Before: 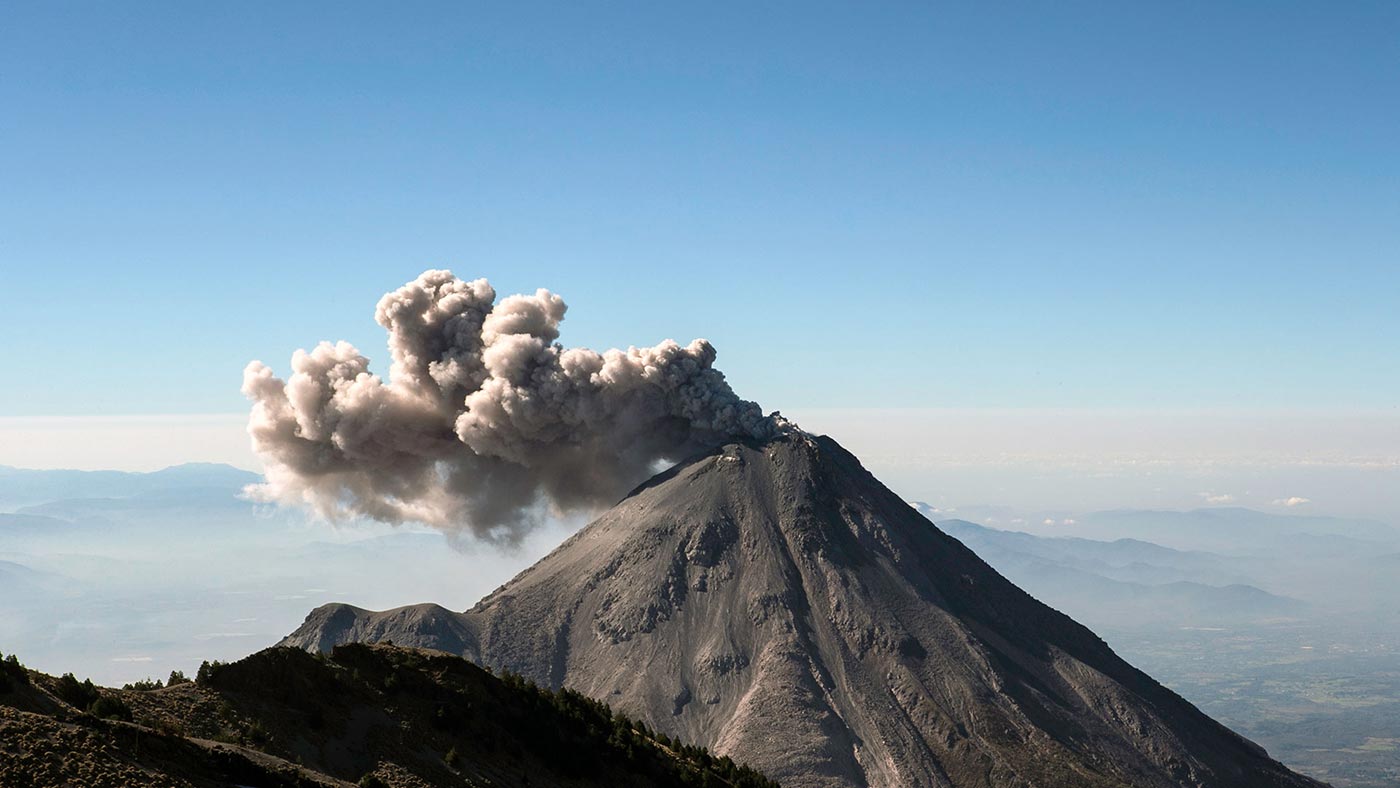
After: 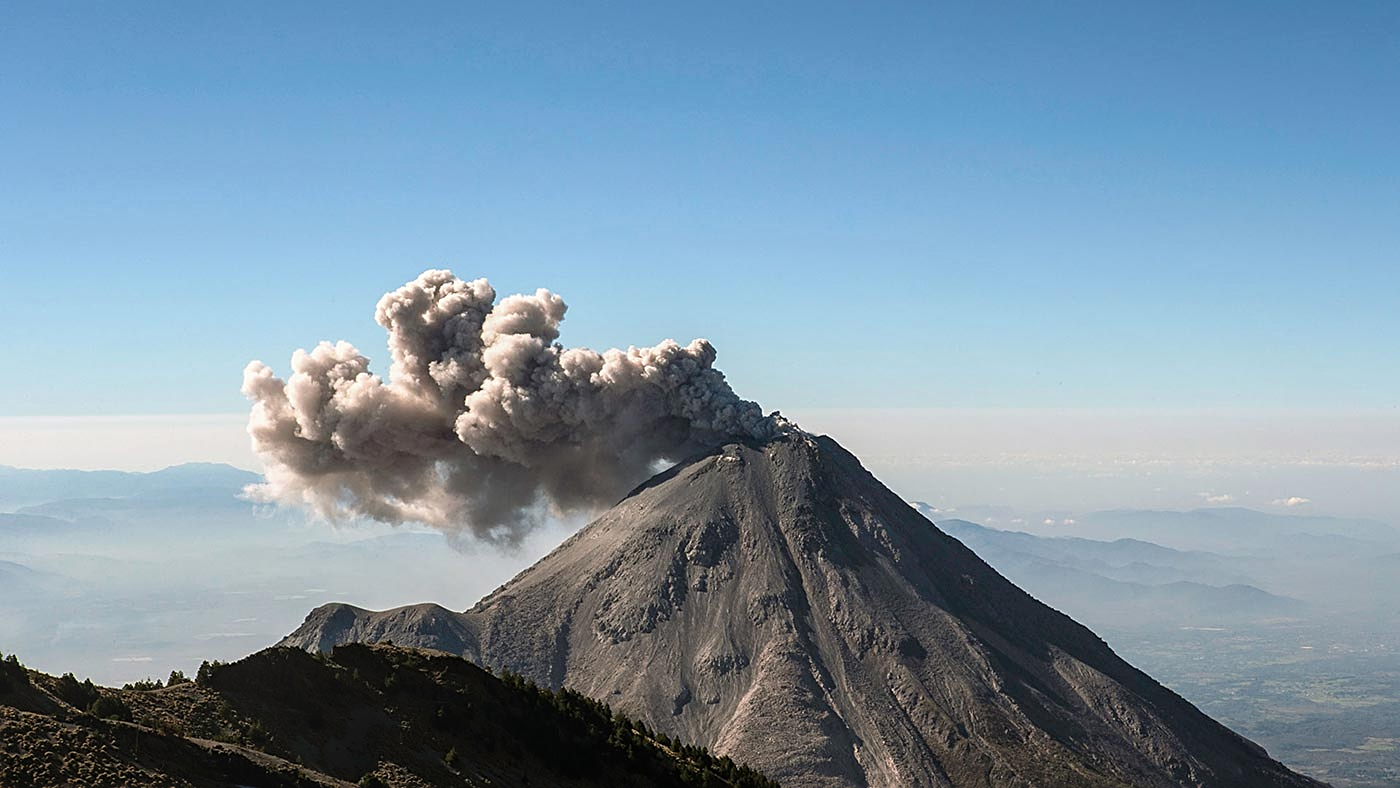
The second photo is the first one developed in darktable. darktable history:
sharpen: on, module defaults
local contrast: detail 110%
